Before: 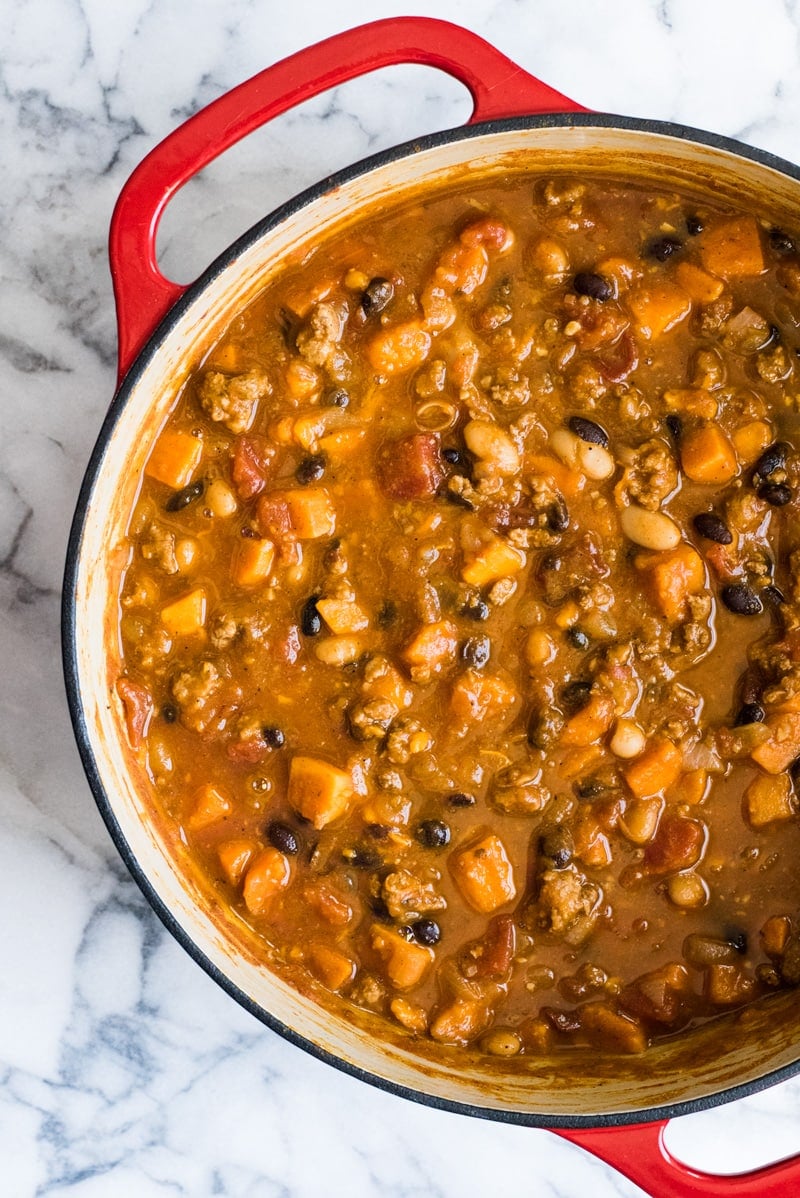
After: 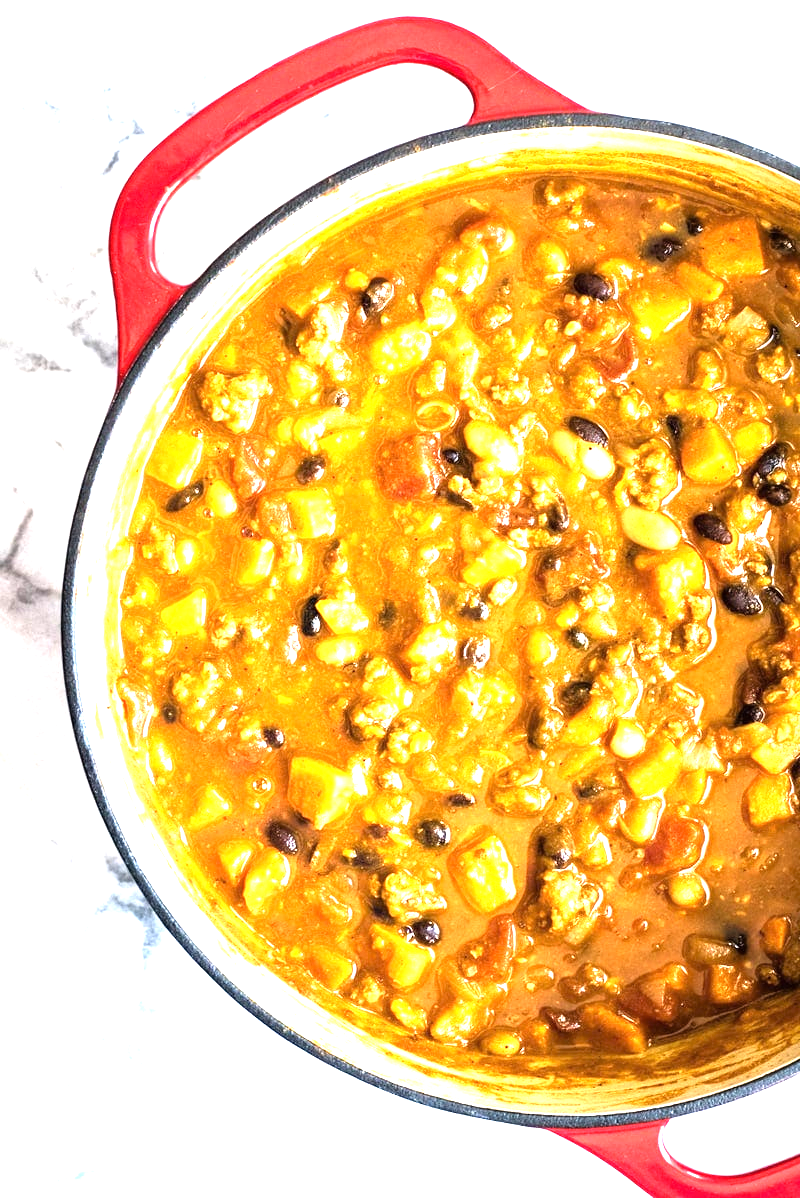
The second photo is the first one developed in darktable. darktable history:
tone equalizer: -8 EV -0.787 EV, -7 EV -0.727 EV, -6 EV -0.591 EV, -5 EV -0.391 EV, -3 EV 0.368 EV, -2 EV 0.6 EV, -1 EV 0.7 EV, +0 EV 0.754 EV
exposure: black level correction 0, exposure 1.2 EV, compensate exposure bias true, compensate highlight preservation false
